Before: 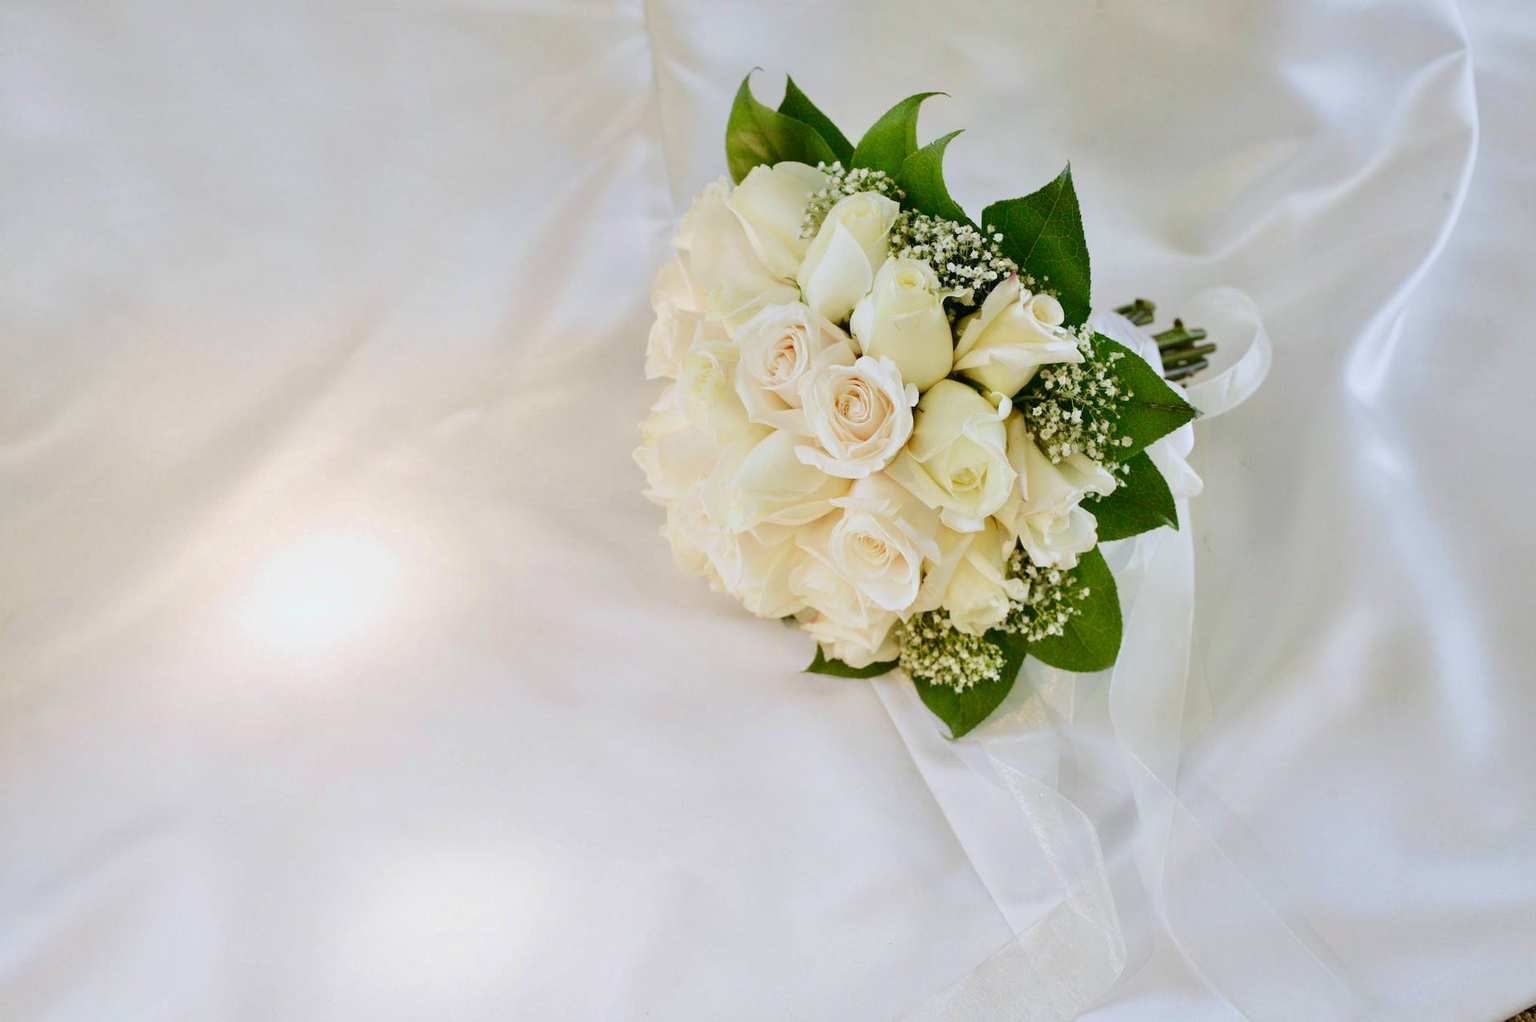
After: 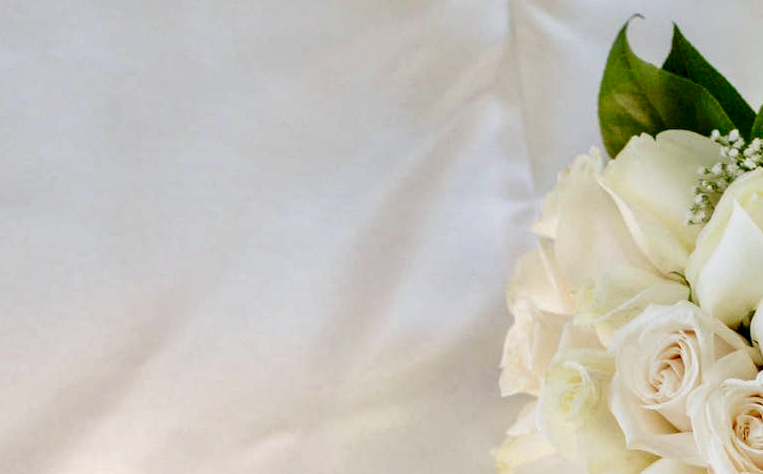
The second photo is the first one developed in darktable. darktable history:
crop: left 15.452%, top 5.459%, right 43.956%, bottom 56.62%
local contrast: highlights 60%, shadows 60%, detail 160%
